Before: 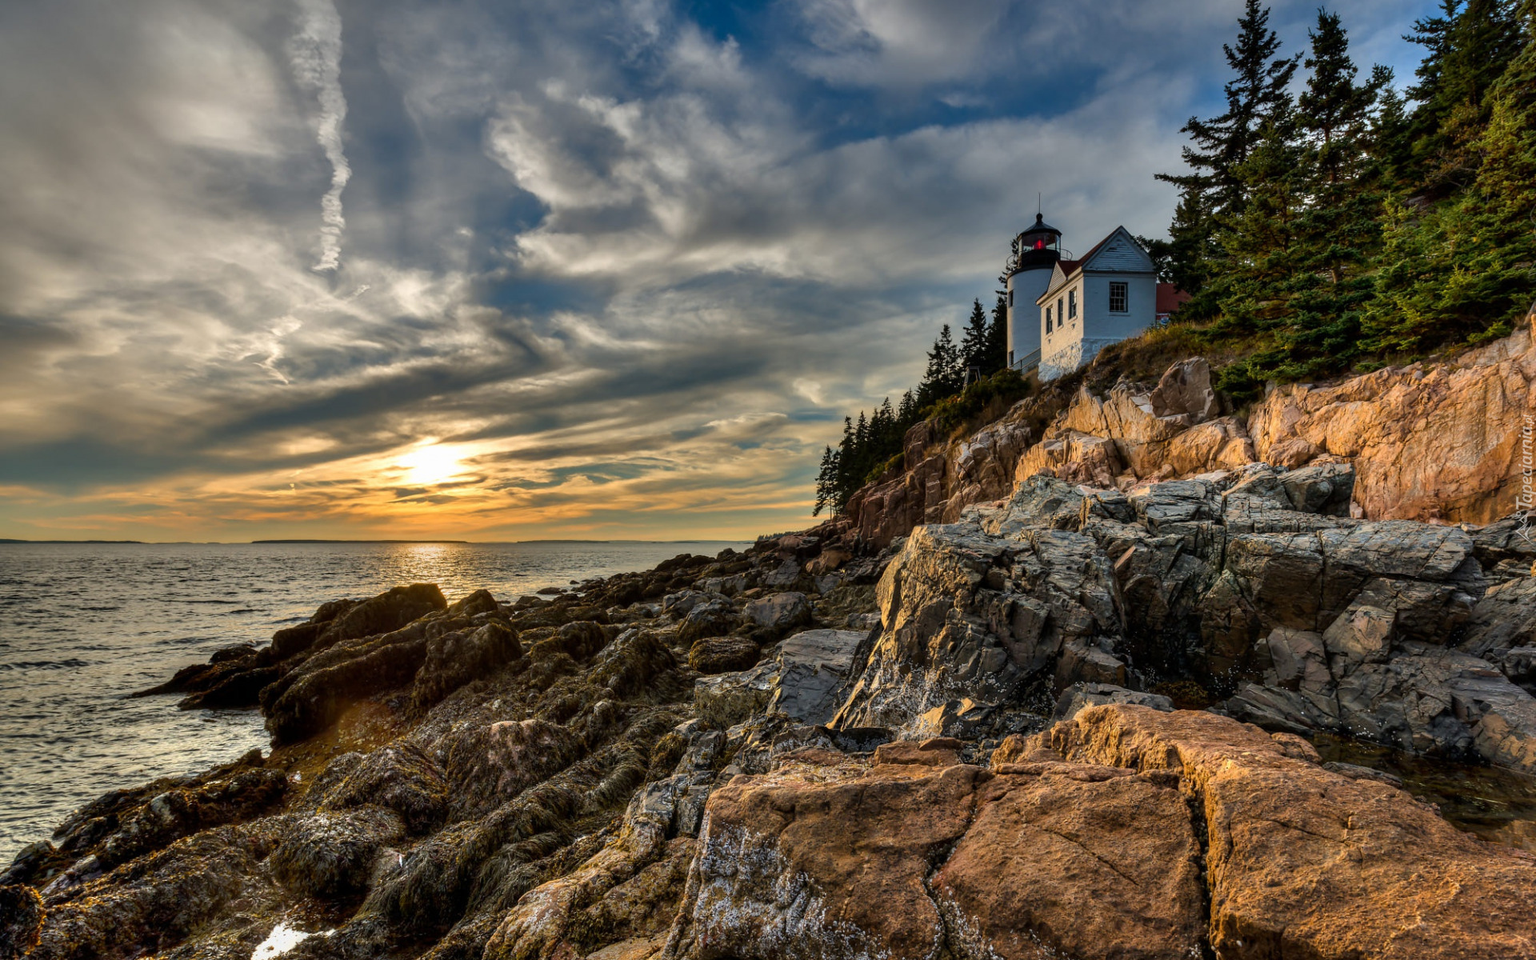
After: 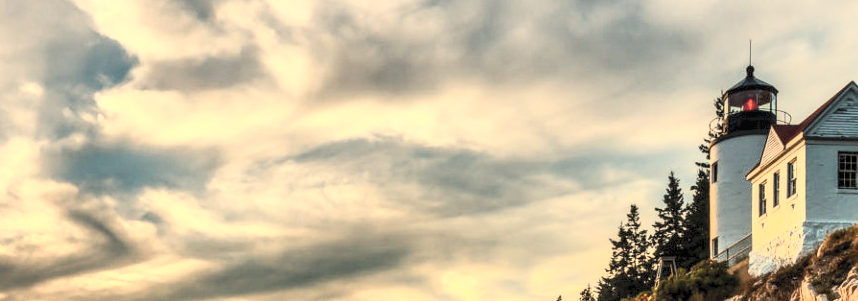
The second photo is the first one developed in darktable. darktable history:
local contrast: on, module defaults
exposure: black level correction 0.001, exposure 0.5 EV, compensate exposure bias true, compensate highlight preservation false
crop: left 28.64%, top 16.832%, right 26.637%, bottom 58.055%
contrast brightness saturation: contrast 0.39, brightness 0.53
white balance: red 1.138, green 0.996, blue 0.812
